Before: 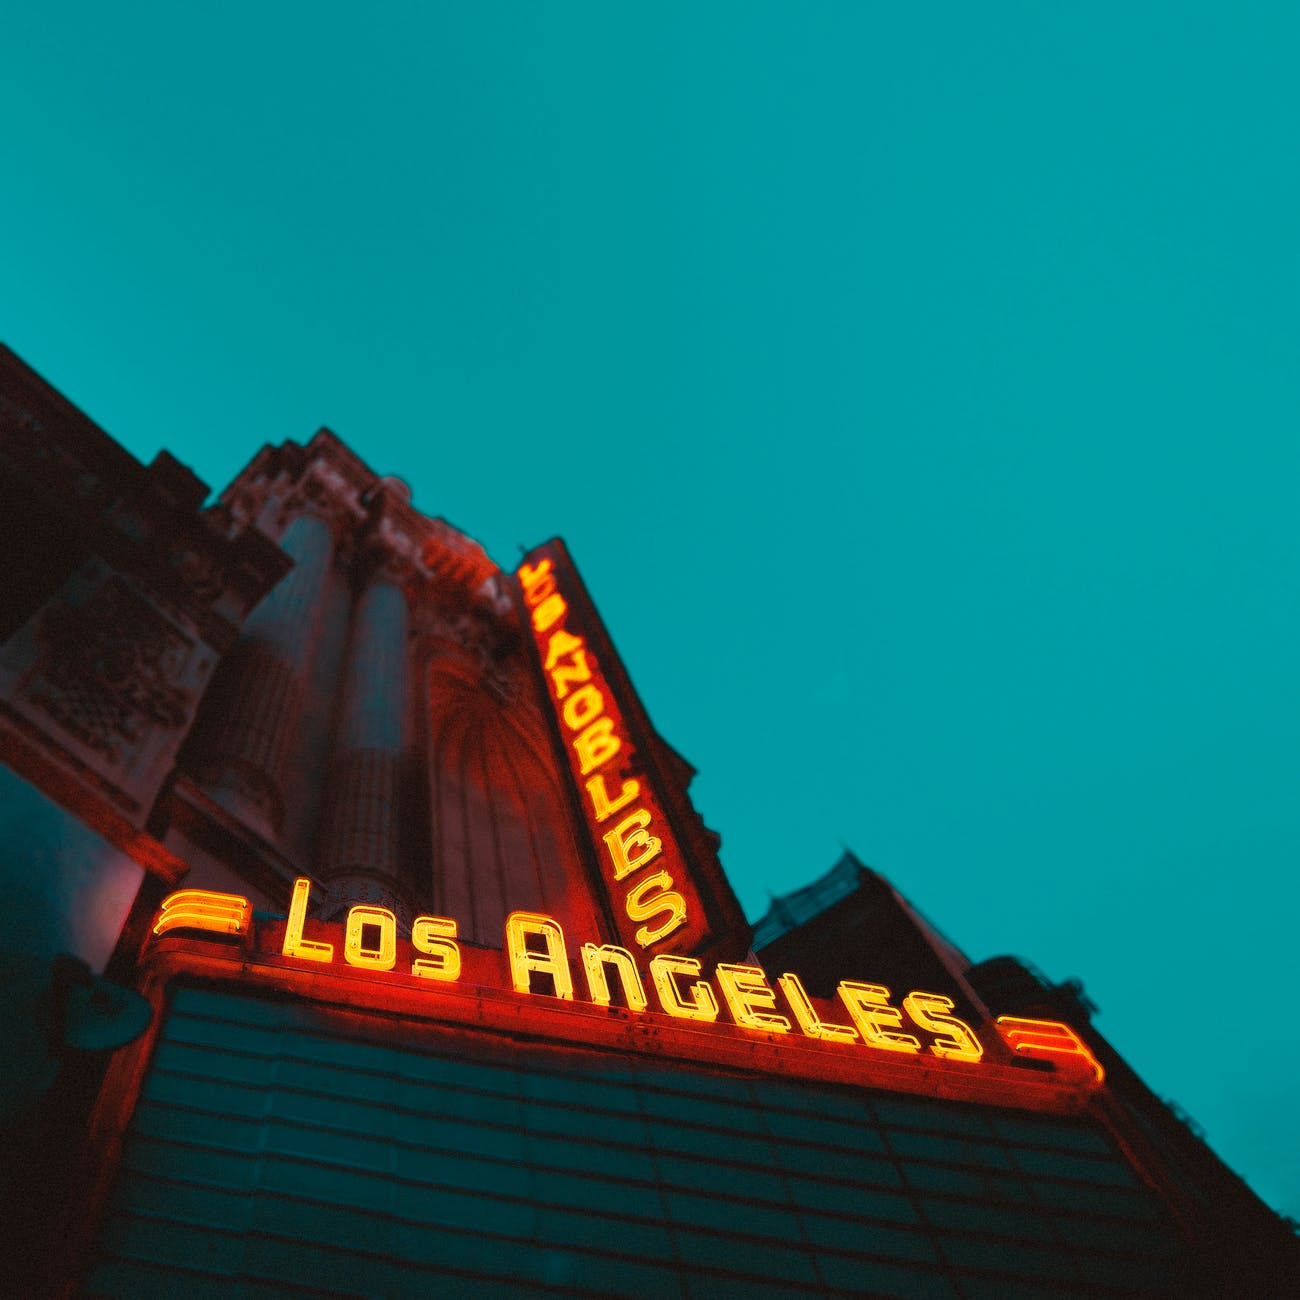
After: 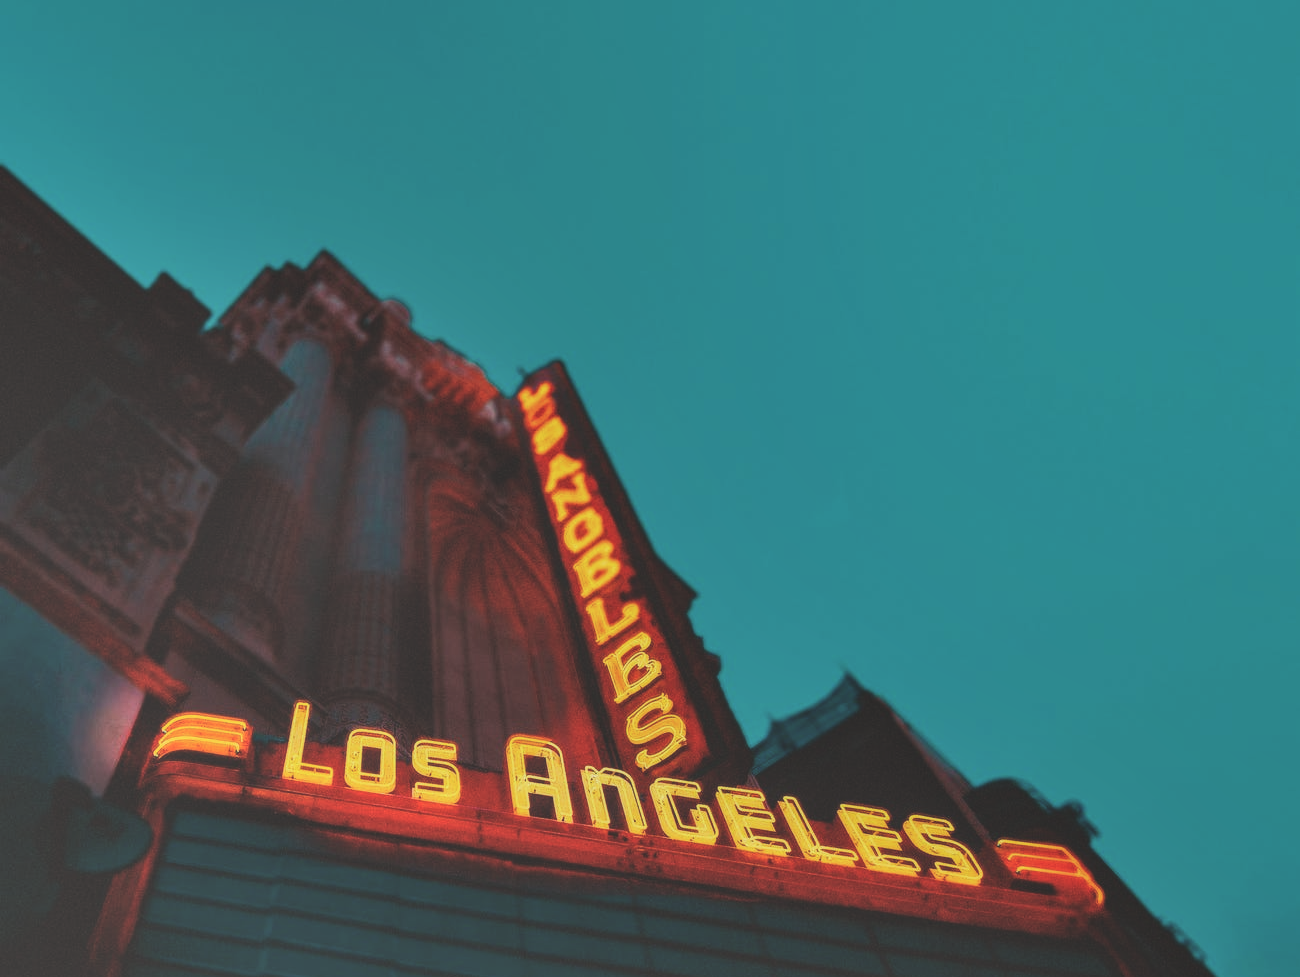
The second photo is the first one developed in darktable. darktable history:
exposure: black level correction -0.035, exposure -0.498 EV, compensate highlight preservation false
crop: top 13.688%, bottom 11.153%
local contrast: on, module defaults
shadows and highlights: soften with gaussian
